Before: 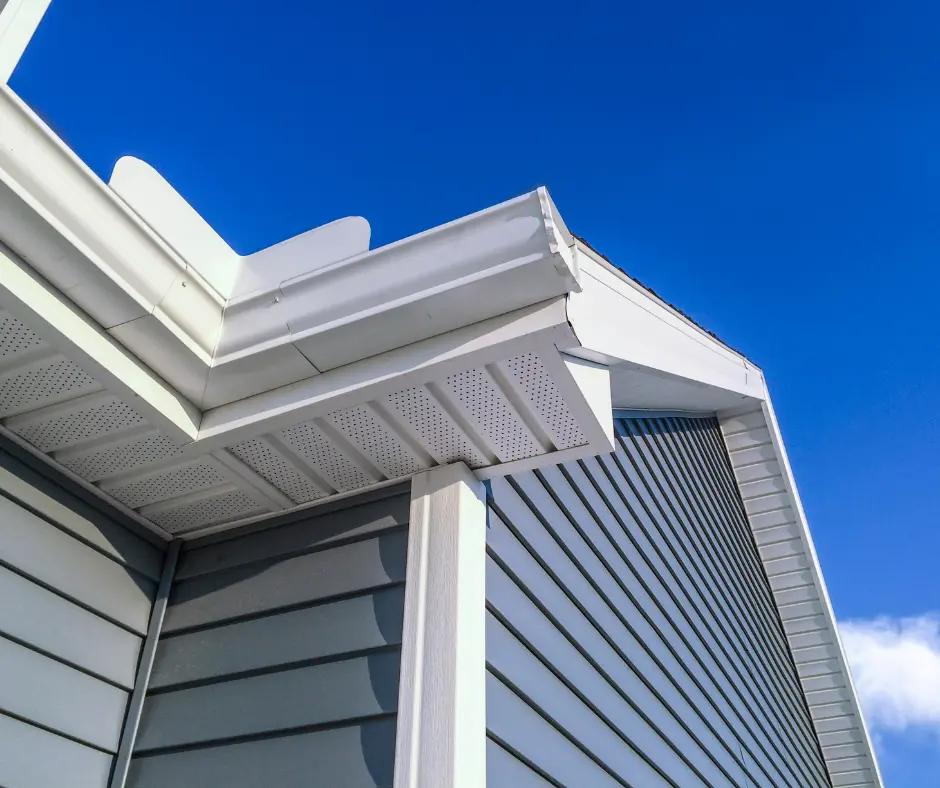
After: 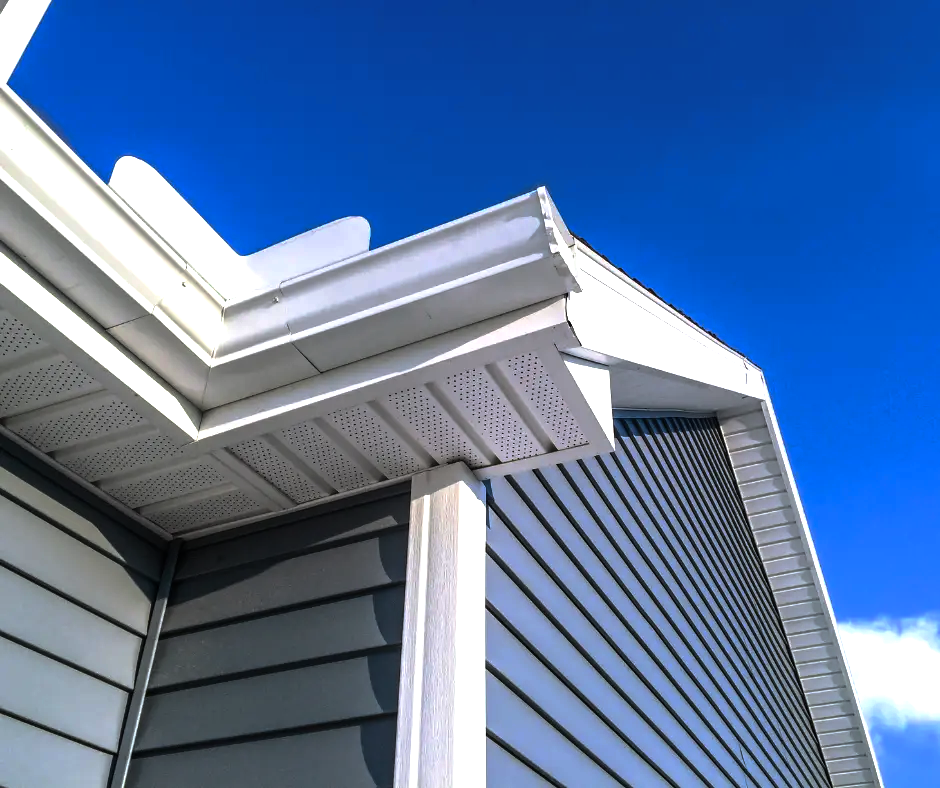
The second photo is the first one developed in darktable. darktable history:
base curve: curves: ch0 [(0, 0) (0.595, 0.418) (1, 1)], preserve colors none
tone equalizer: -8 EV -0.75 EV, -7 EV -0.7 EV, -6 EV -0.6 EV, -5 EV -0.4 EV, -3 EV 0.4 EV, -2 EV 0.6 EV, -1 EV 0.7 EV, +0 EV 0.75 EV, edges refinement/feathering 500, mask exposure compensation -1.57 EV, preserve details no
